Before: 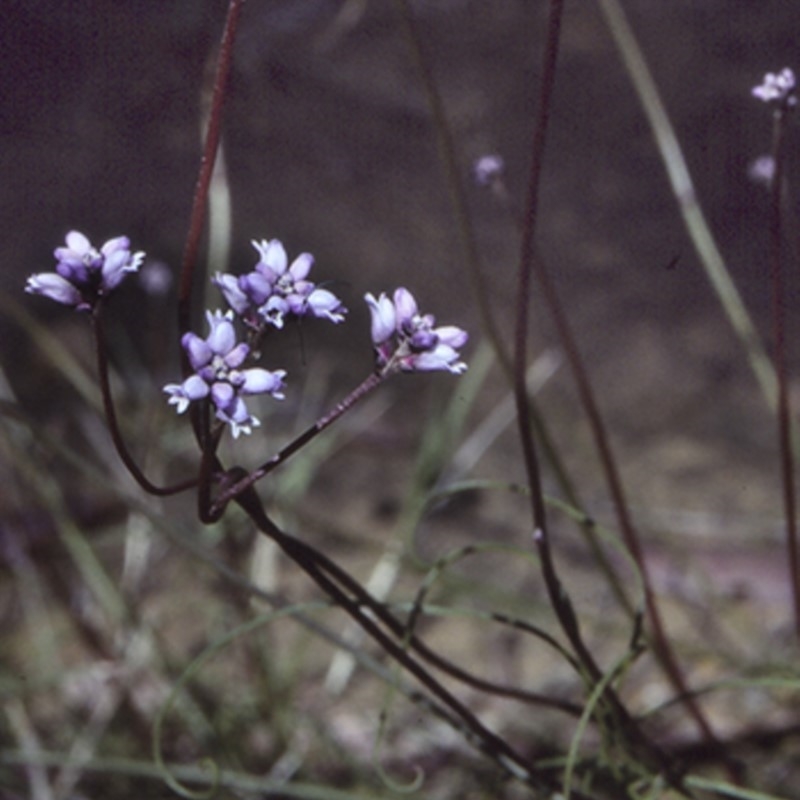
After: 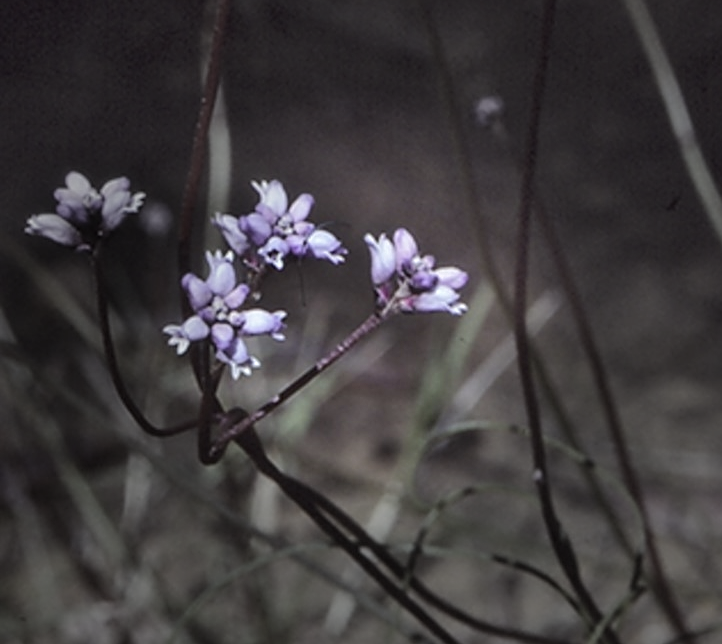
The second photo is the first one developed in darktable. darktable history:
contrast brightness saturation: saturation -0.17
vignetting: fall-off start 31.28%, fall-off radius 34.64%, brightness -0.575
base curve: curves: ch0 [(0, 0) (0.262, 0.32) (0.722, 0.705) (1, 1)]
sharpen: on, module defaults
crop: top 7.49%, right 9.717%, bottom 11.943%
